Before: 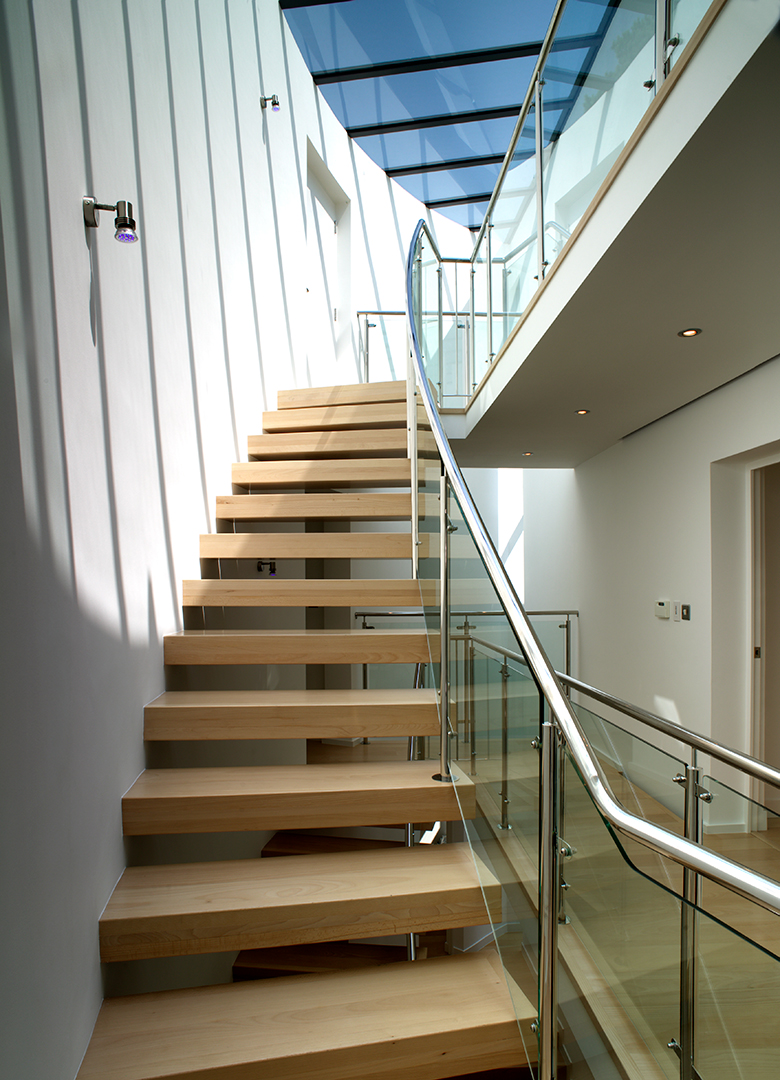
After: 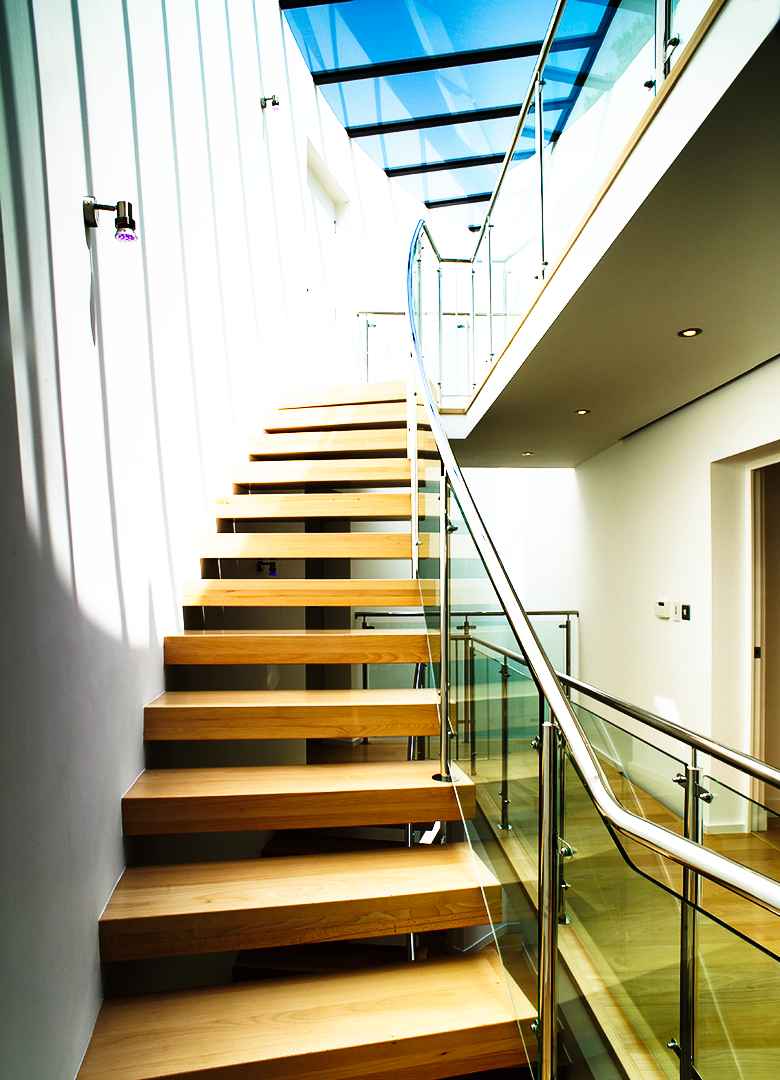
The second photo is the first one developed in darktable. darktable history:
base curve: curves: ch0 [(0, 0) (0.688, 0.865) (1, 1)], preserve colors none
tone curve: curves: ch0 [(0, 0) (0.003, 0.003) (0.011, 0.006) (0.025, 0.01) (0.044, 0.016) (0.069, 0.02) (0.1, 0.025) (0.136, 0.034) (0.177, 0.051) (0.224, 0.08) (0.277, 0.131) (0.335, 0.209) (0.399, 0.328) (0.468, 0.47) (0.543, 0.629) (0.623, 0.788) (0.709, 0.903) (0.801, 0.965) (0.898, 0.989) (1, 1)], preserve colors none
